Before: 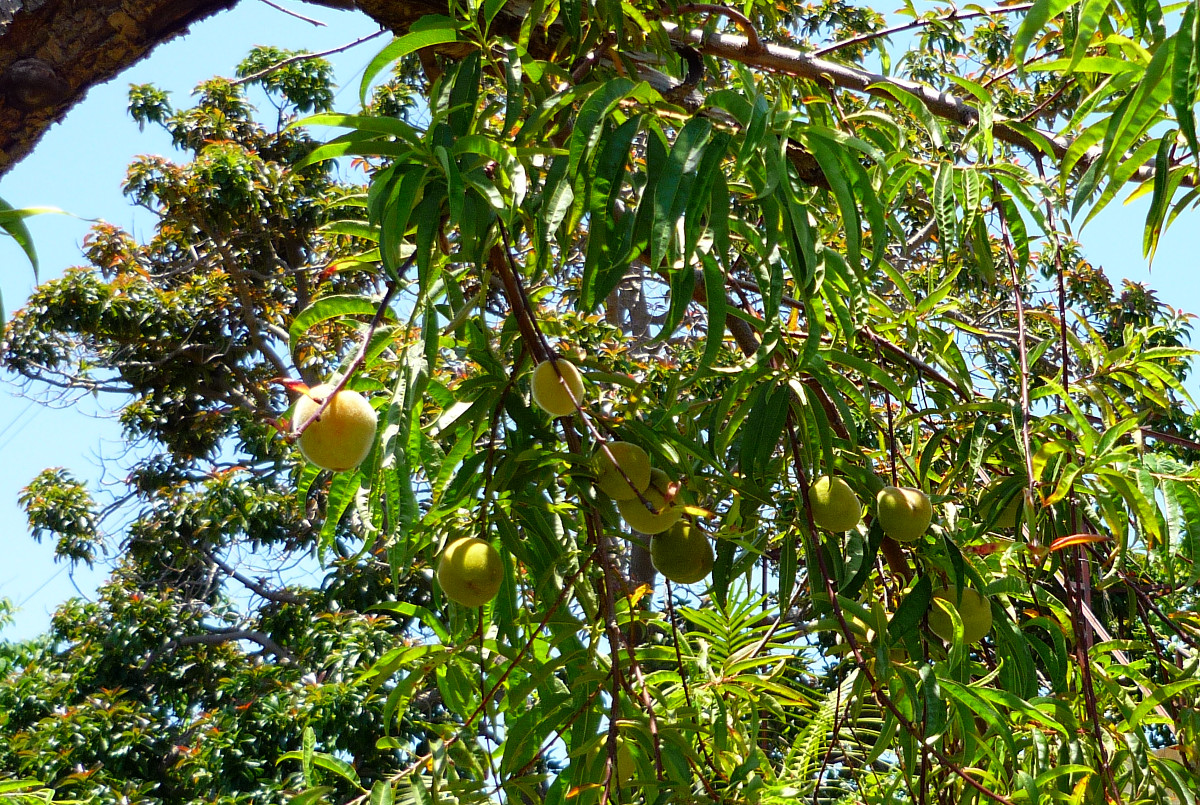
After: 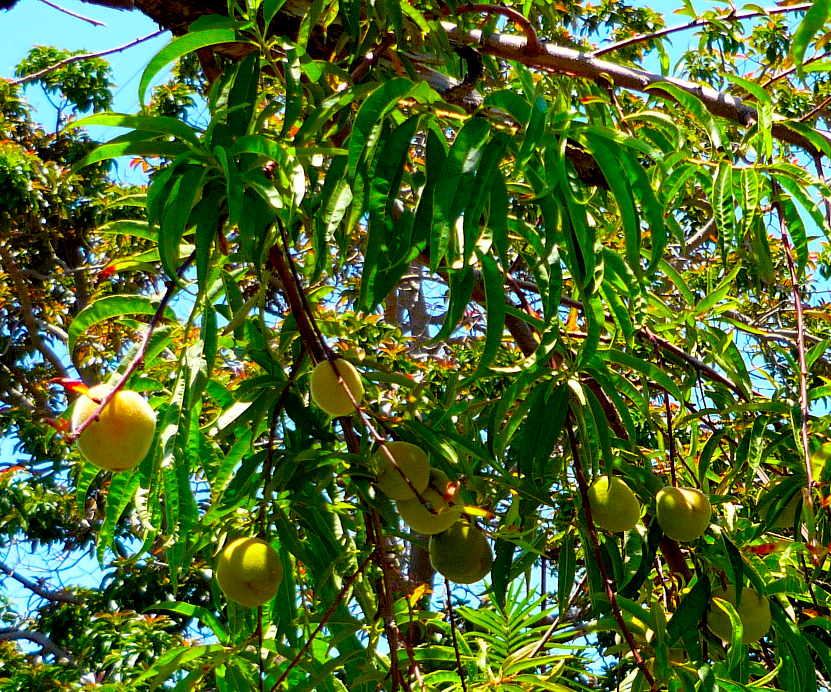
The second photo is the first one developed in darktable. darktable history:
crop: left 18.479%, right 12.2%, bottom 13.971%
color balance rgb: perceptual saturation grading › global saturation 20%, global vibrance 20%
exposure: black level correction 0.007, compensate highlight preservation false
color correction: saturation 1.34
